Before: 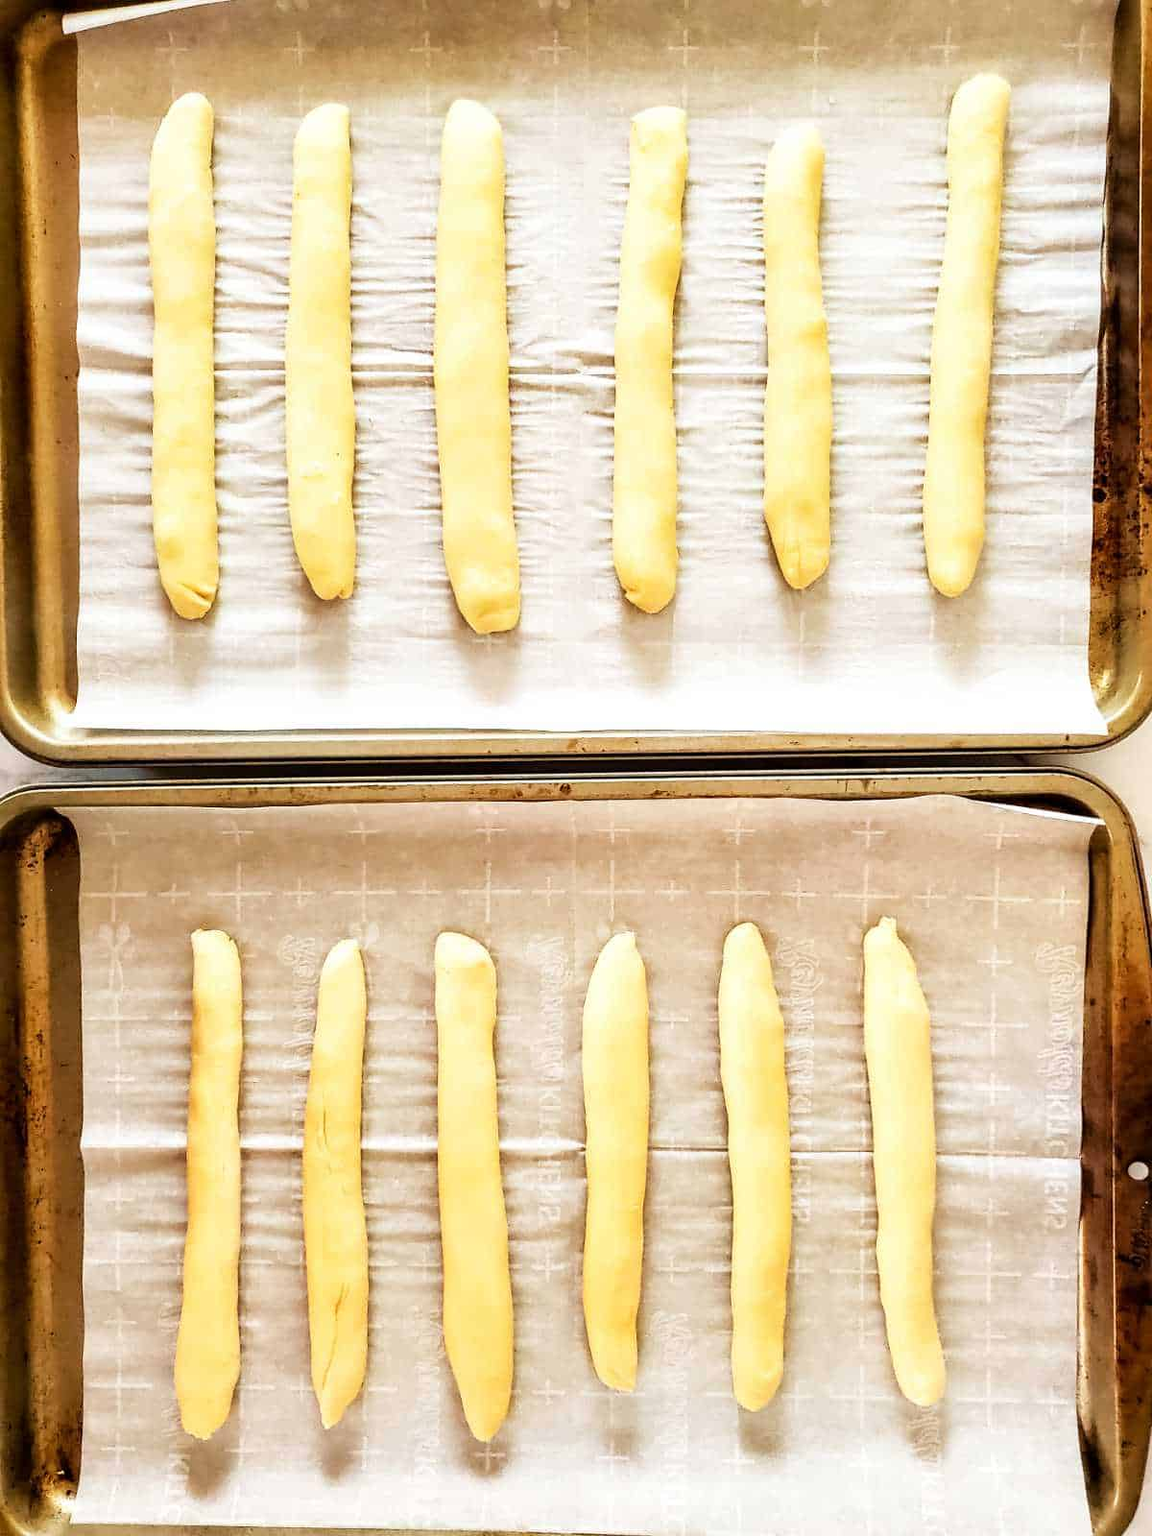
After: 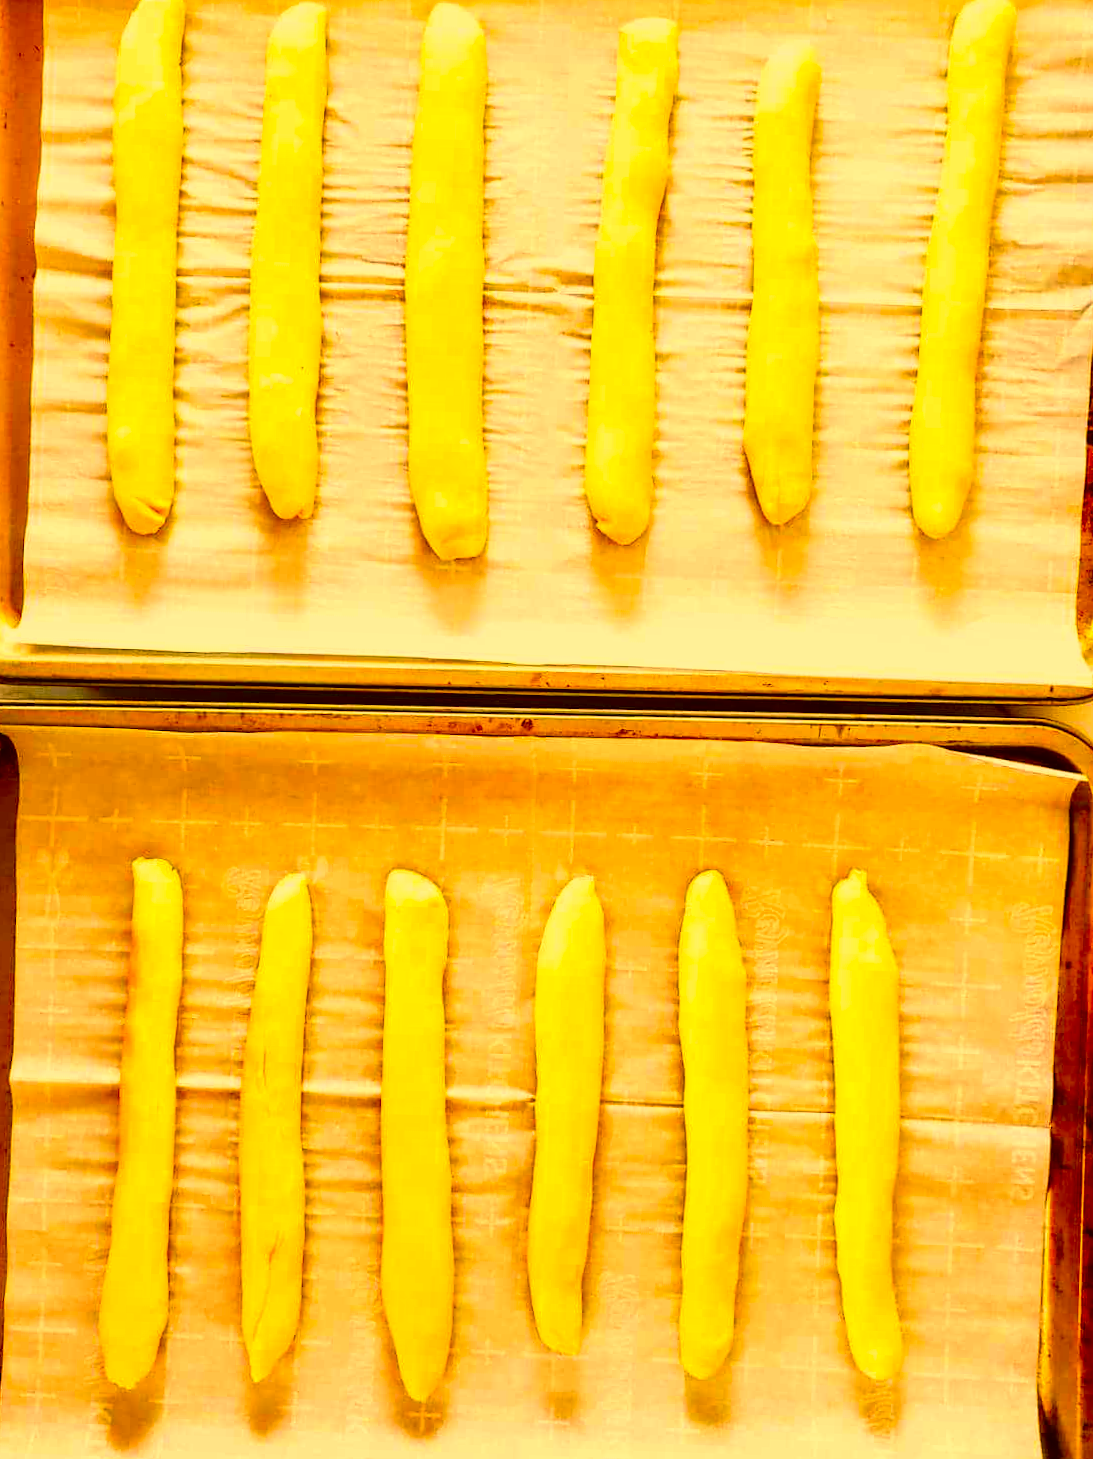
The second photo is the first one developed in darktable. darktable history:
exposure: compensate highlight preservation false
contrast brightness saturation: saturation 0.097
color correction: highlights a* 10.68, highlights b* 30.21, shadows a* 2.77, shadows b* 18.3, saturation 1.75
crop and rotate: angle -1.97°, left 3.084%, top 4.128%, right 1.661%, bottom 0.53%
